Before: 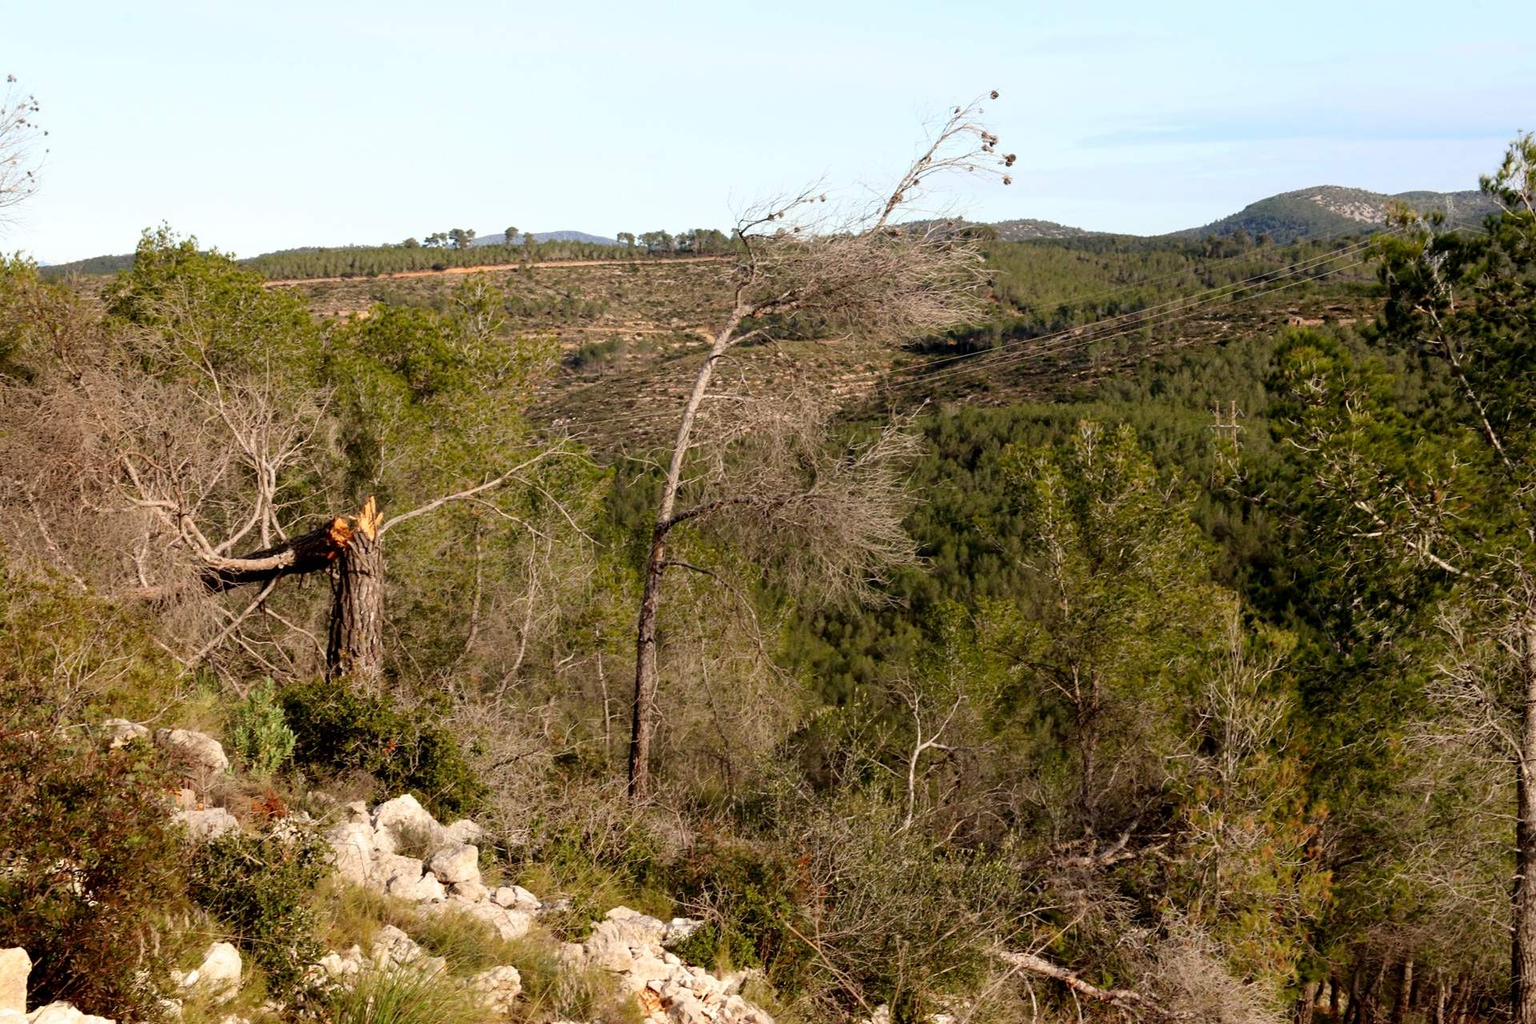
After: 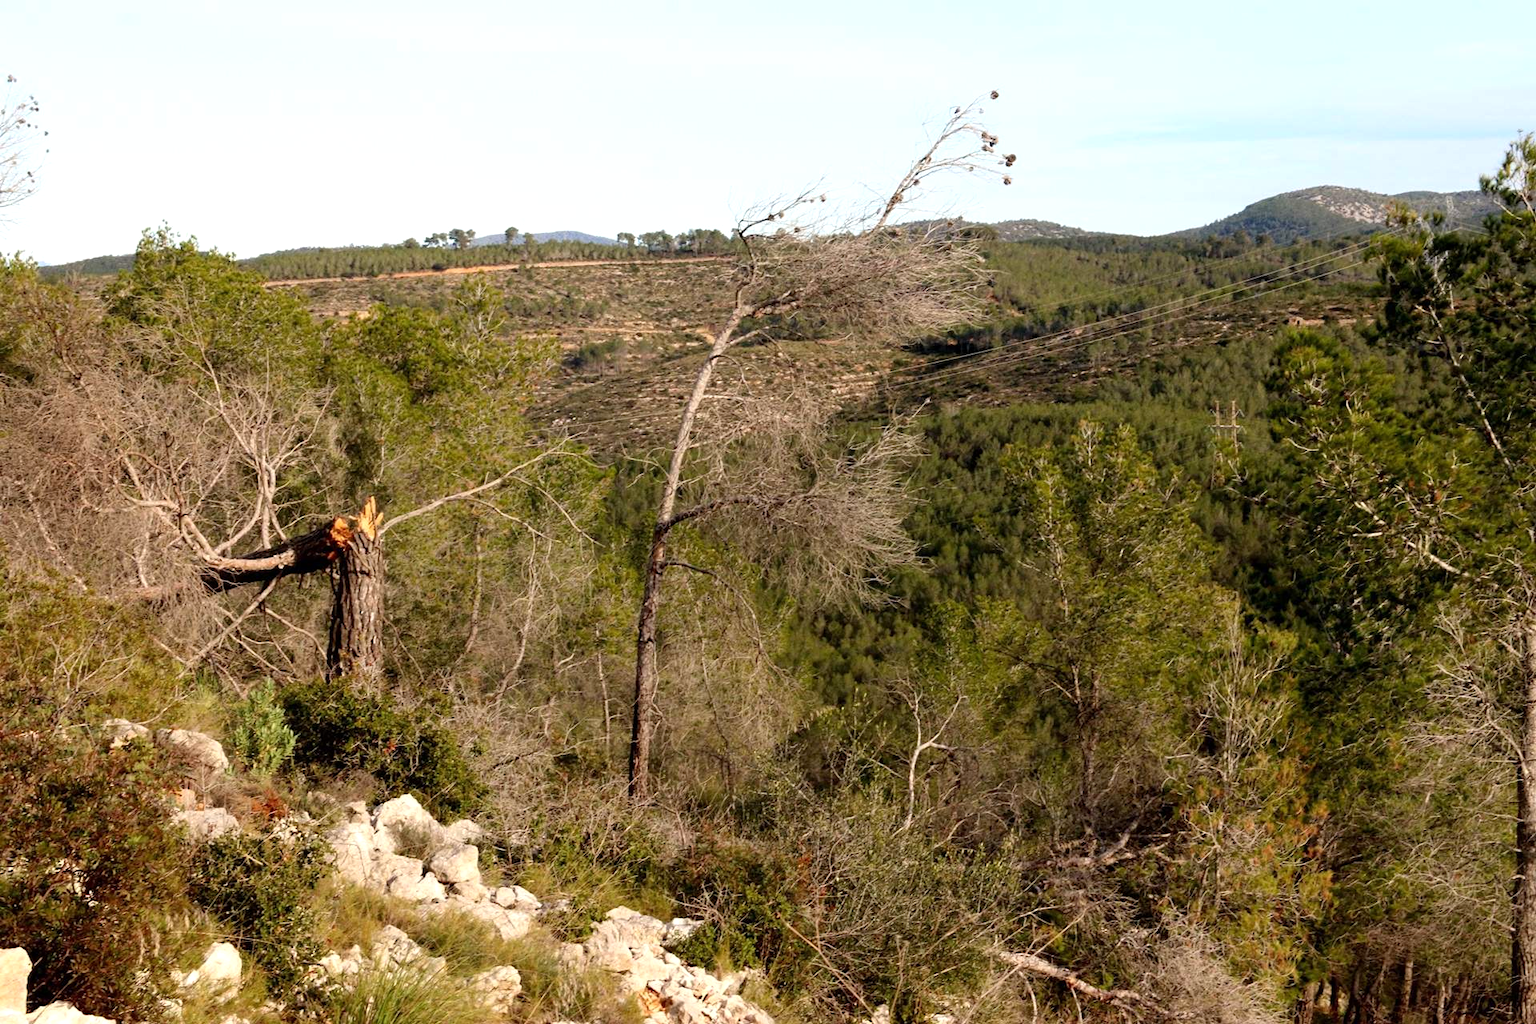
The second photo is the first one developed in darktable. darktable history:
exposure: exposure 0.2 EV, compensate highlight preservation false
rgb levels: preserve colors max RGB
